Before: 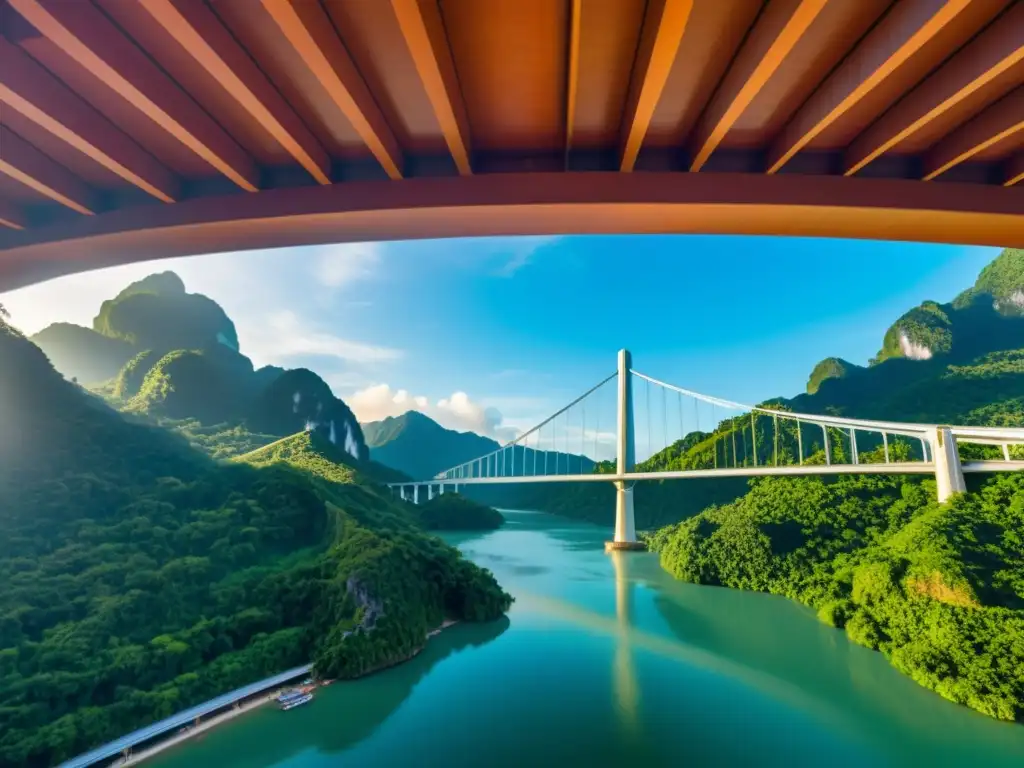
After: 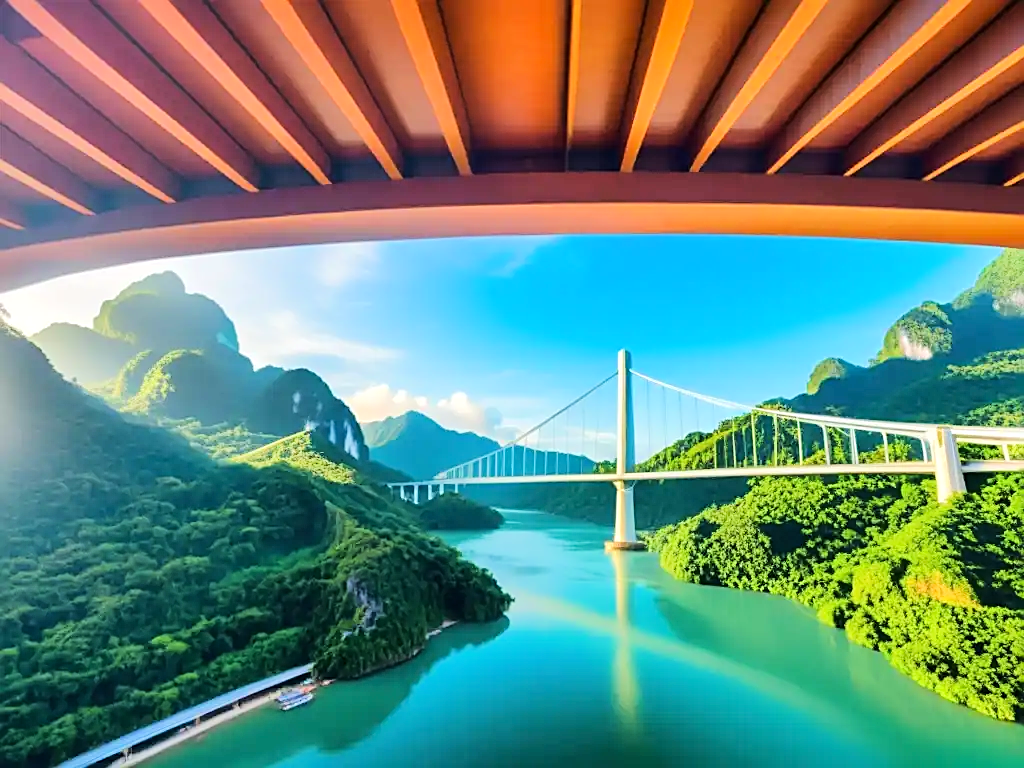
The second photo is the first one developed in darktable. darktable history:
tone equalizer: -7 EV 0.151 EV, -6 EV 0.568 EV, -5 EV 1.19 EV, -4 EV 1.35 EV, -3 EV 1.16 EV, -2 EV 0.6 EV, -1 EV 0.163 EV, edges refinement/feathering 500, mask exposure compensation -1.57 EV, preserve details no
sharpen: on, module defaults
